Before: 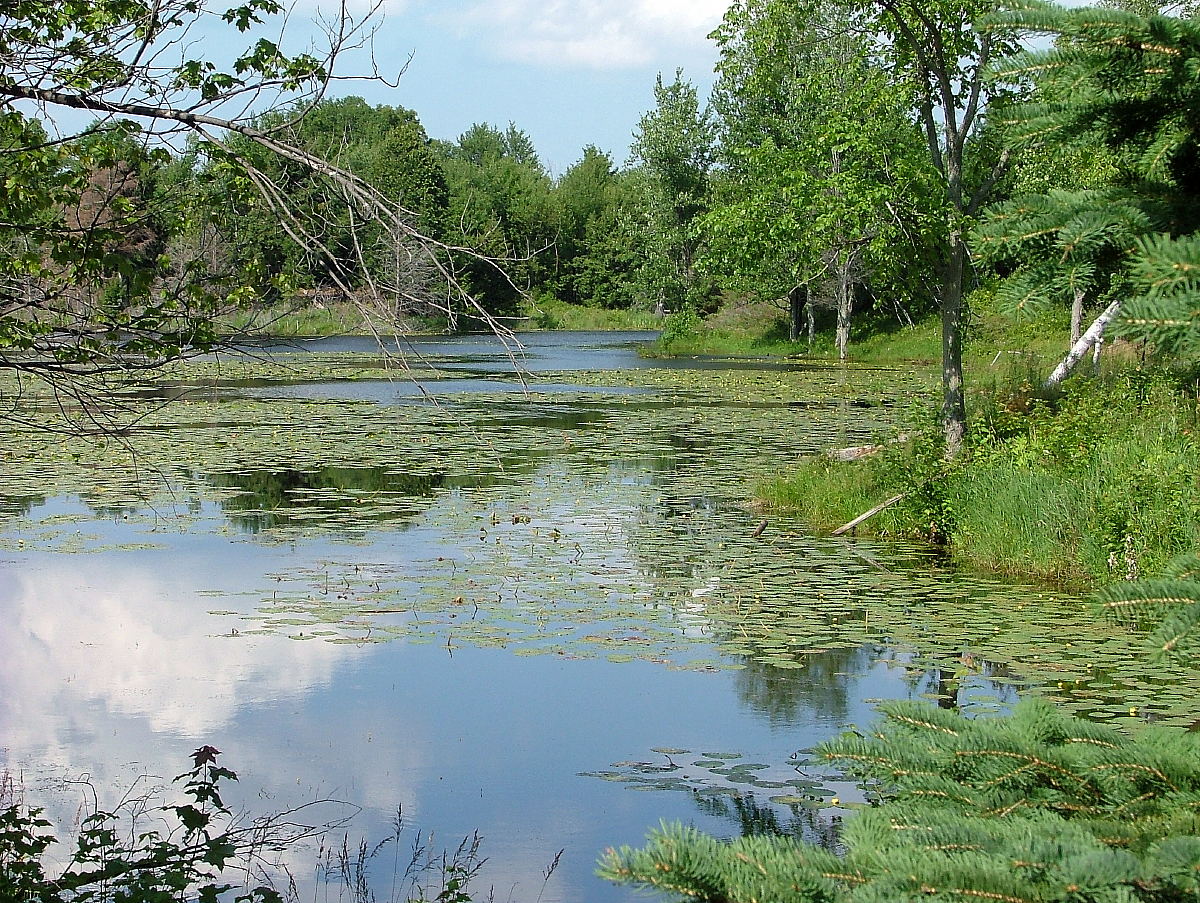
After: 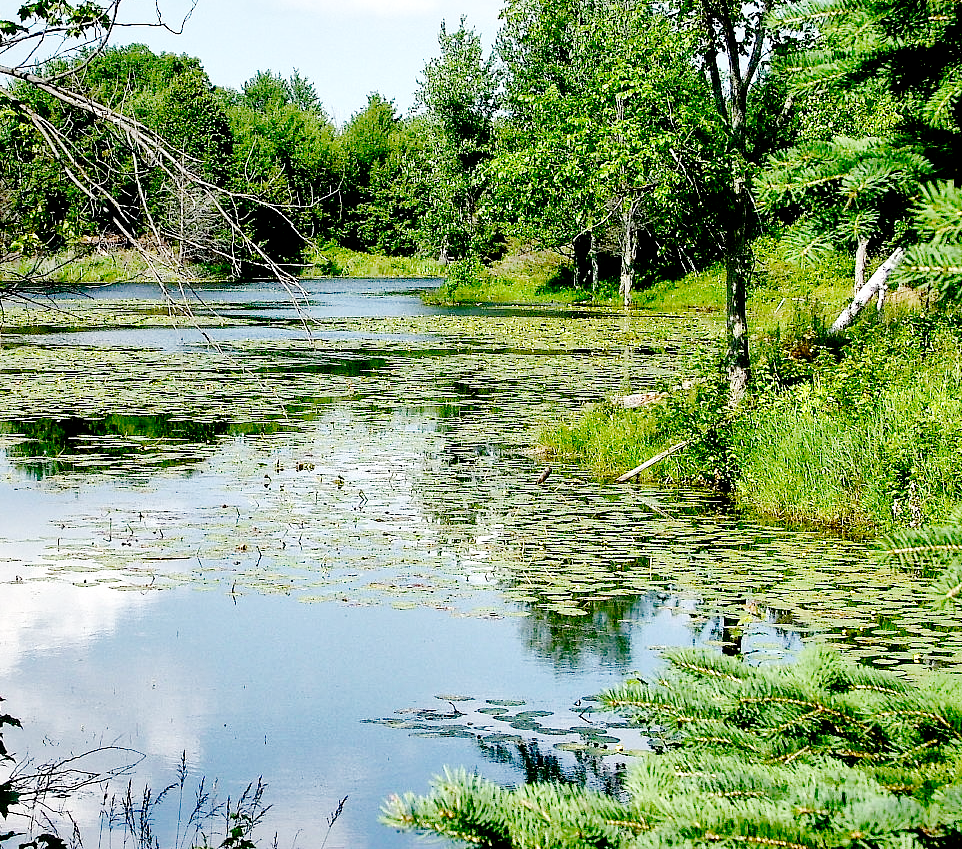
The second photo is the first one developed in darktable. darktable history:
crop and rotate: left 18.047%, top 5.928%, right 1.717%
exposure: black level correction 0.01, exposure 0.015 EV, compensate exposure bias true, compensate highlight preservation false
local contrast: mode bilateral grid, contrast 71, coarseness 74, detail 180%, midtone range 0.2
base curve: curves: ch0 [(0, 0) (0.036, 0.01) (0.123, 0.254) (0.258, 0.504) (0.507, 0.748) (1, 1)], preserve colors none
